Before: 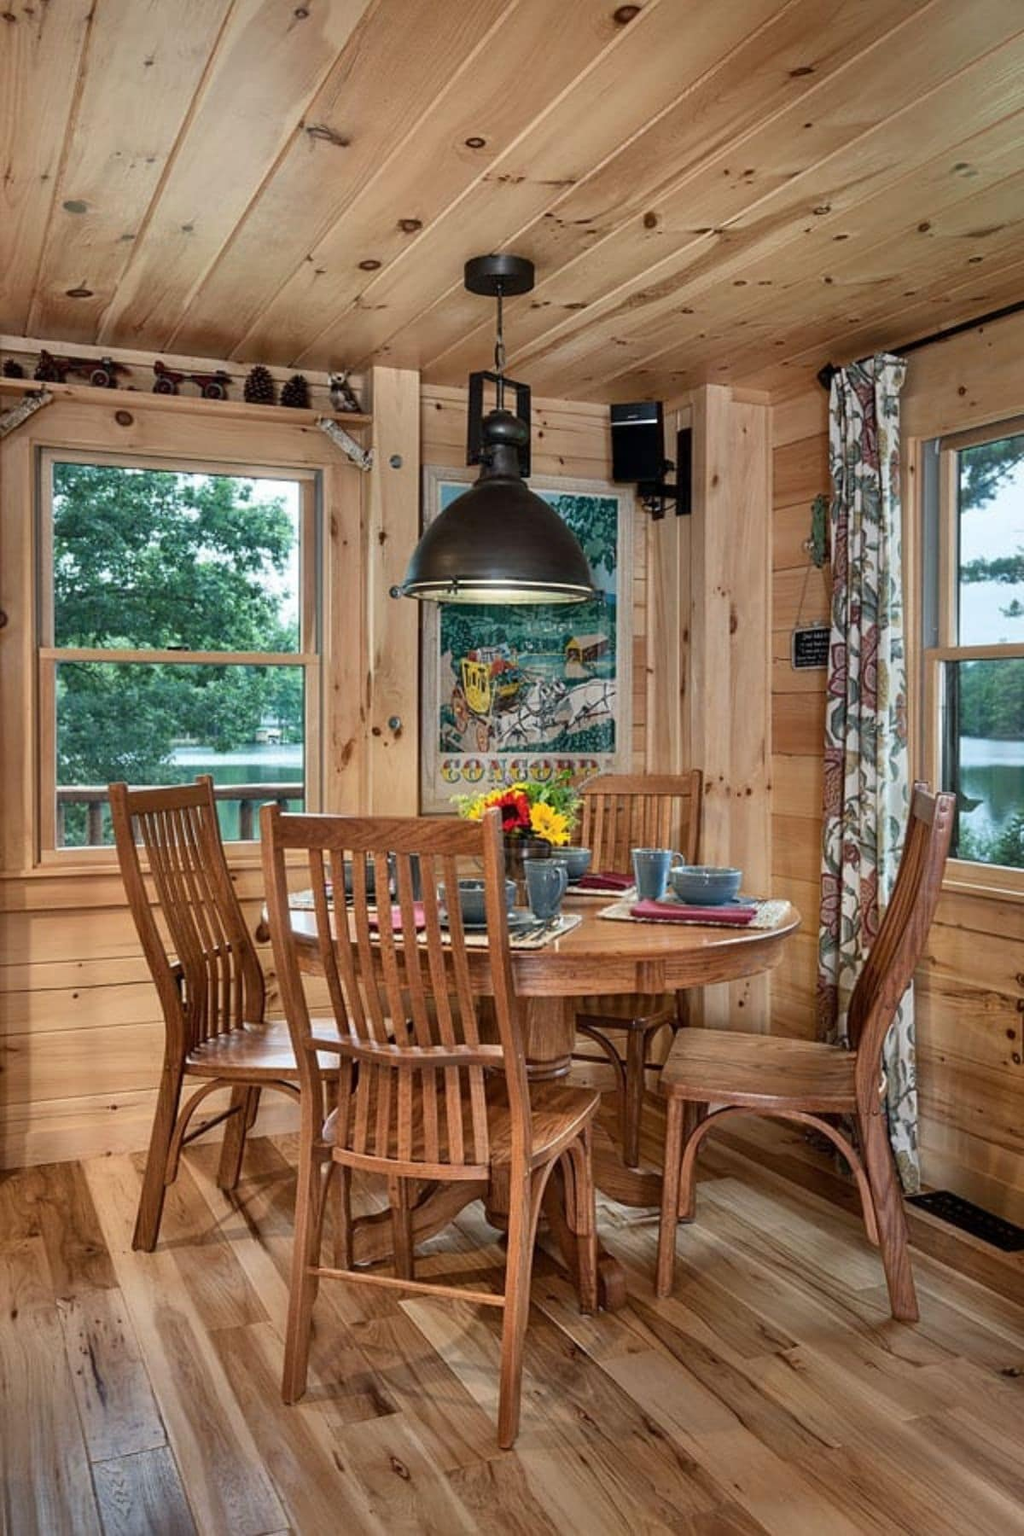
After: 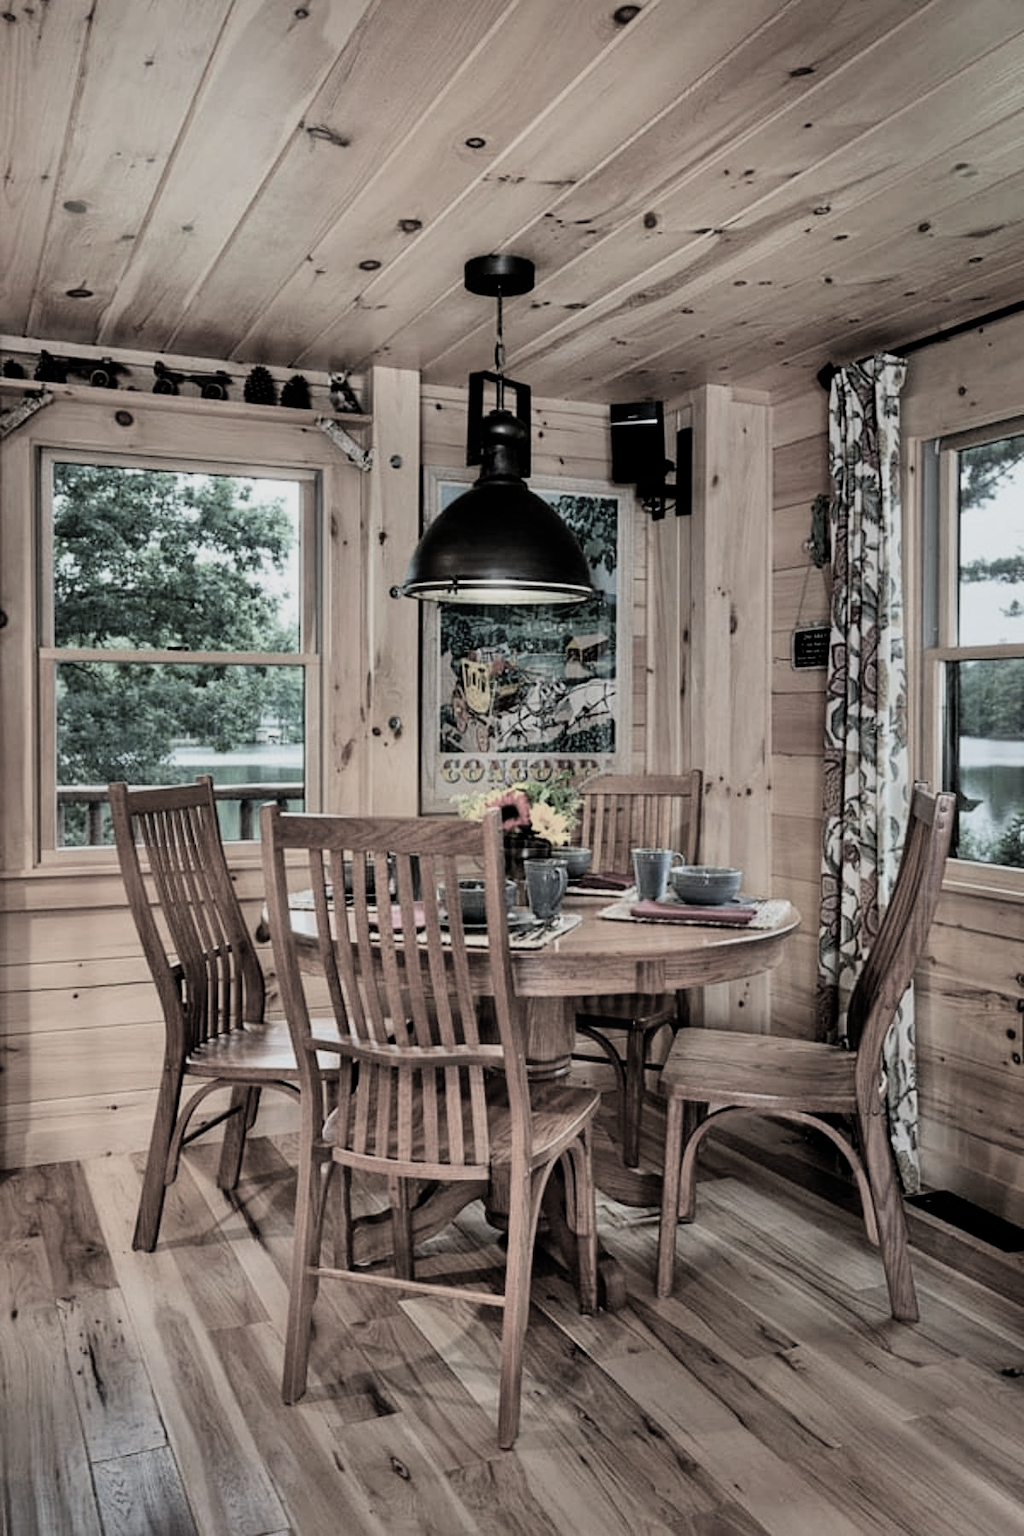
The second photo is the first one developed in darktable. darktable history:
filmic rgb: black relative exposure -5.1 EV, white relative exposure 3.96 EV, hardness 2.9, contrast 1.299, highlights saturation mix -30.36%, color science v4 (2020)
